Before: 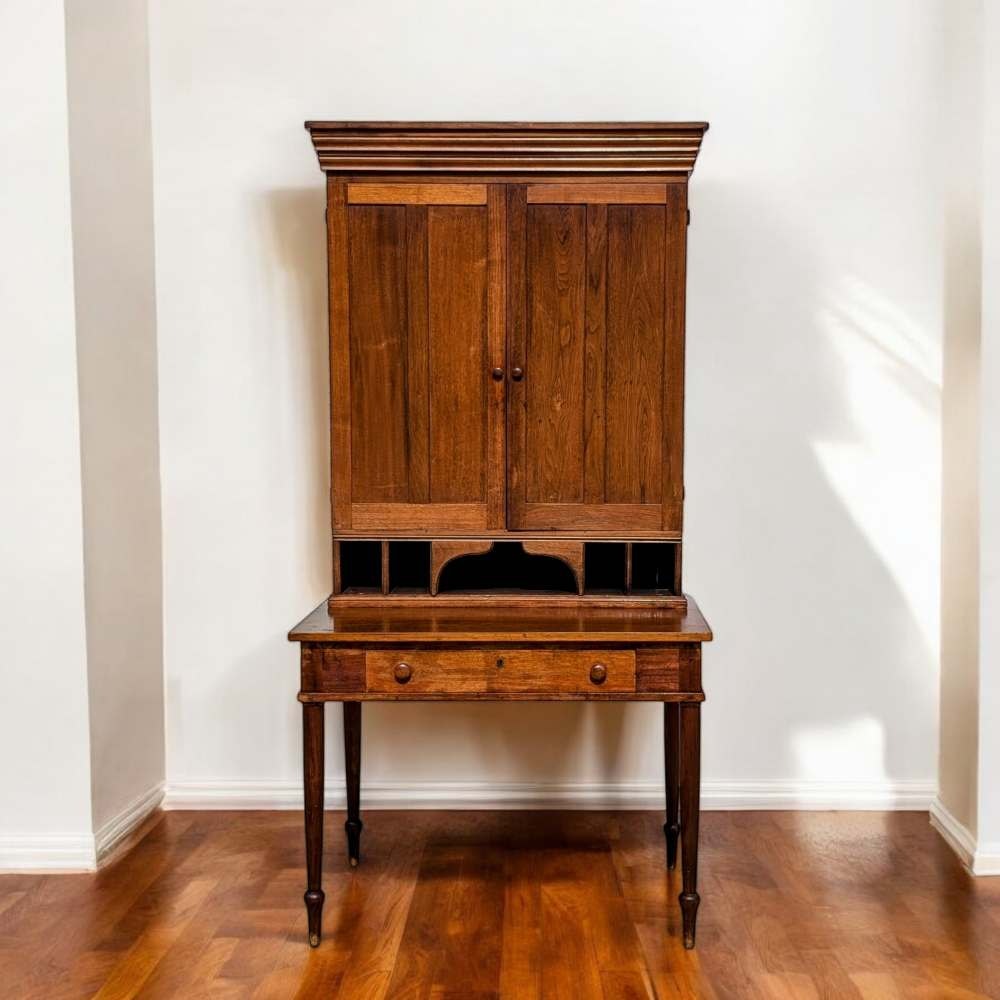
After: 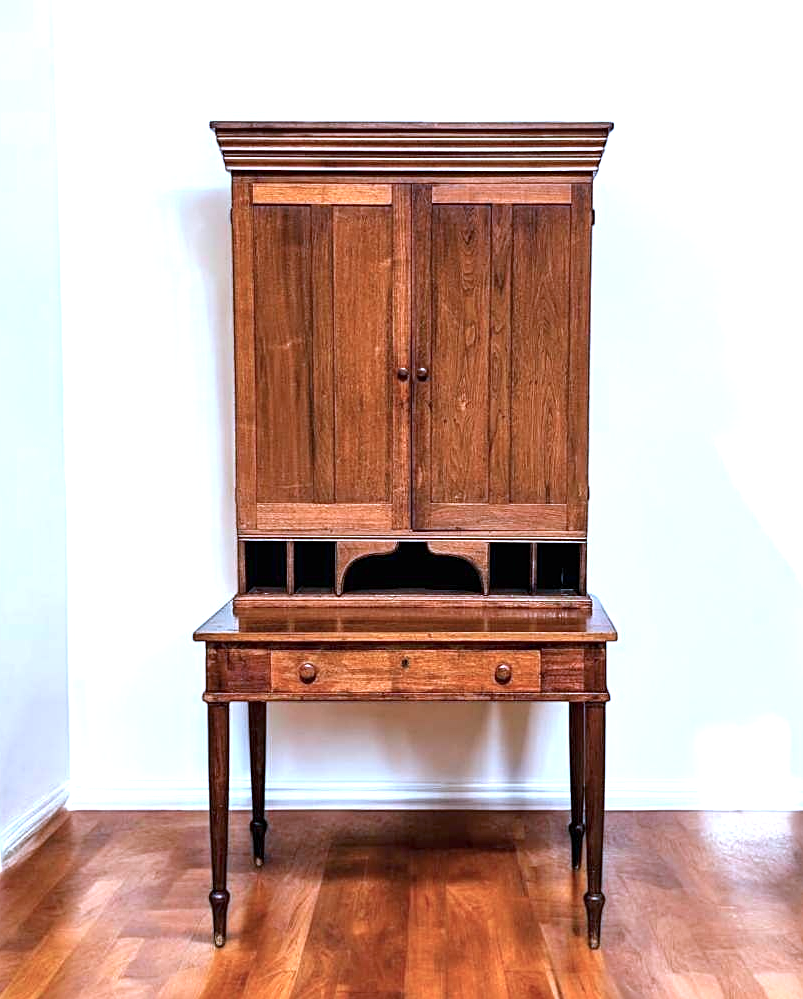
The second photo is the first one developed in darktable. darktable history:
color correction: highlights a* -2.03, highlights b* -18.24
exposure: exposure 1 EV, compensate exposure bias true, compensate highlight preservation false
crop and rotate: left 9.513%, right 10.131%
color calibration: x 0.382, y 0.391, temperature 4089.53 K
sharpen: radius 1.929
